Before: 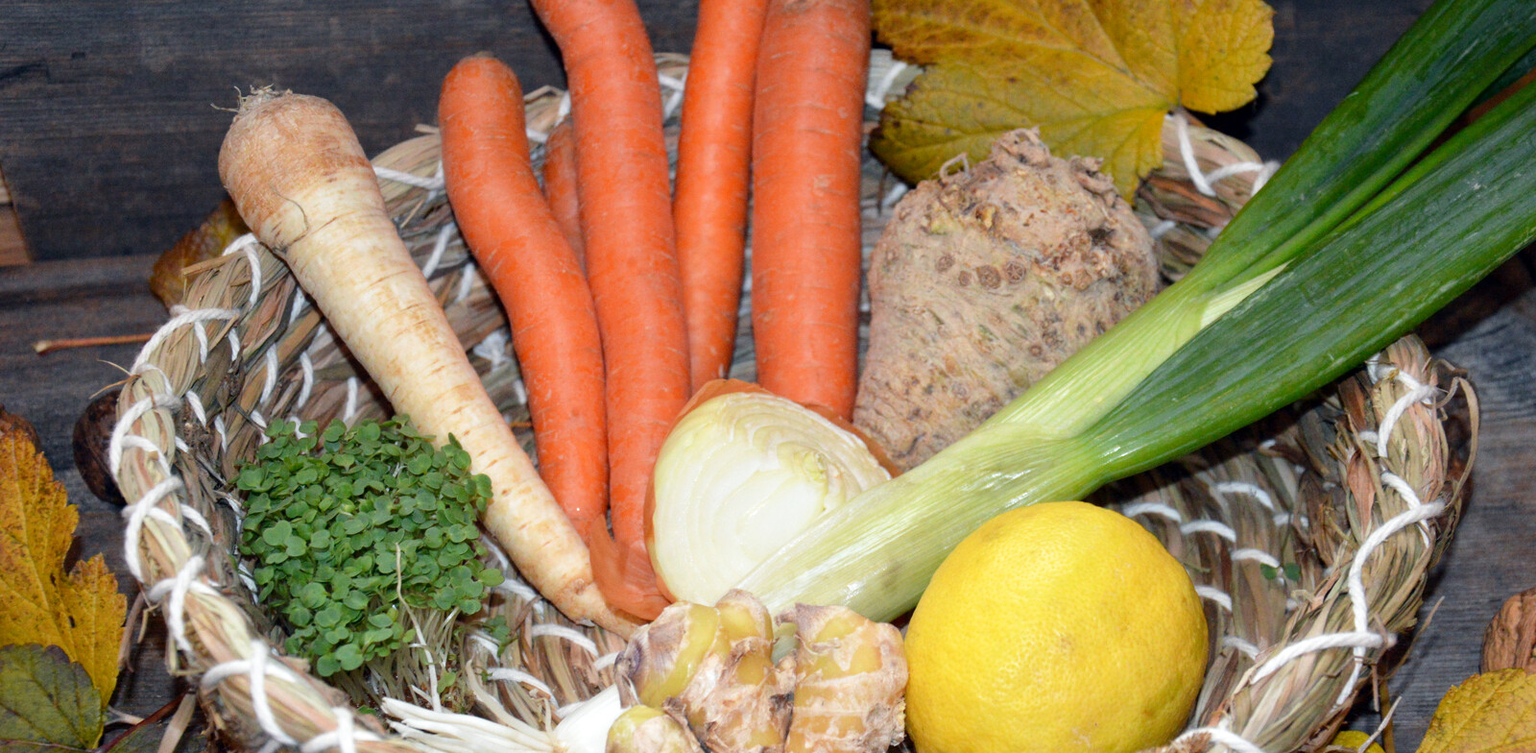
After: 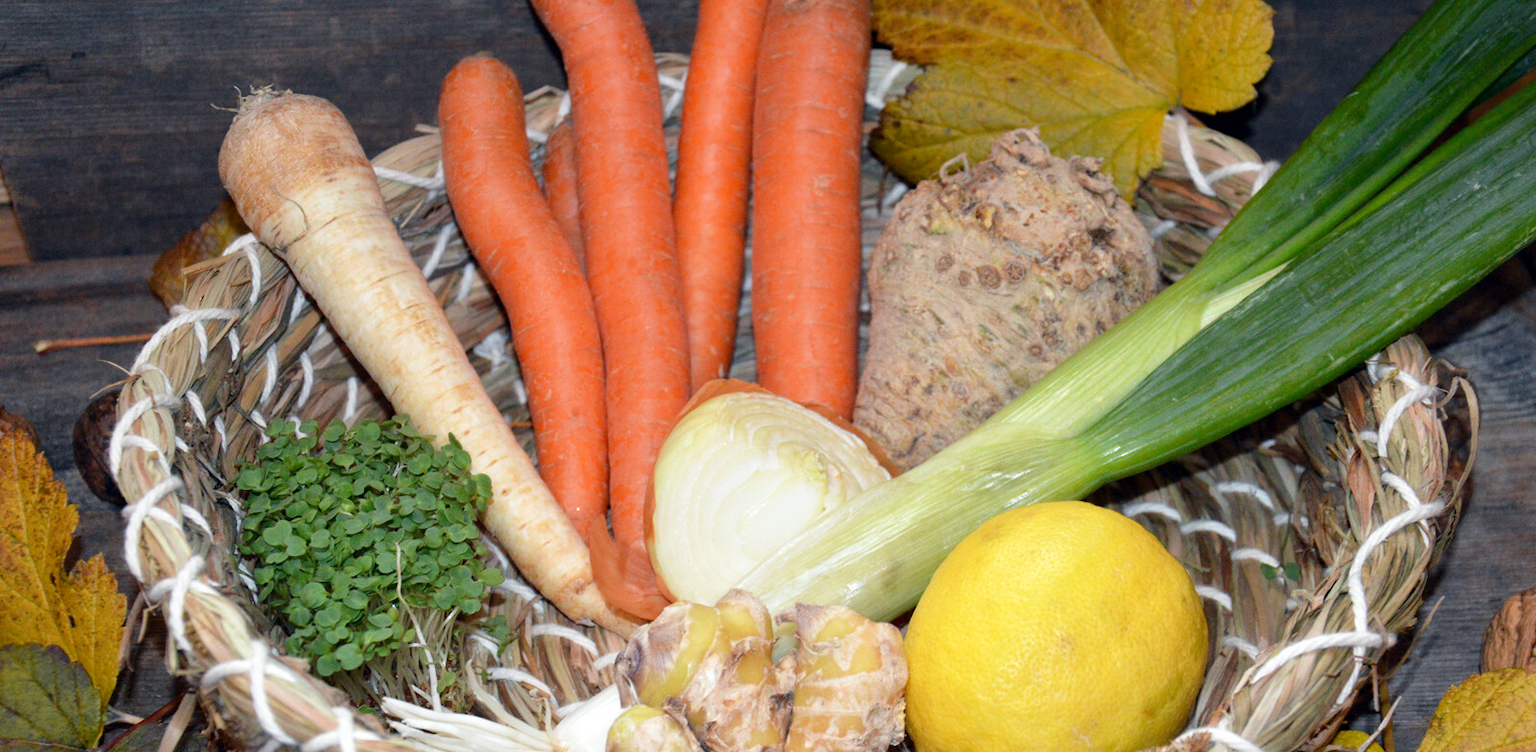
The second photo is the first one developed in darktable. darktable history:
color correction: highlights b* -0.039
